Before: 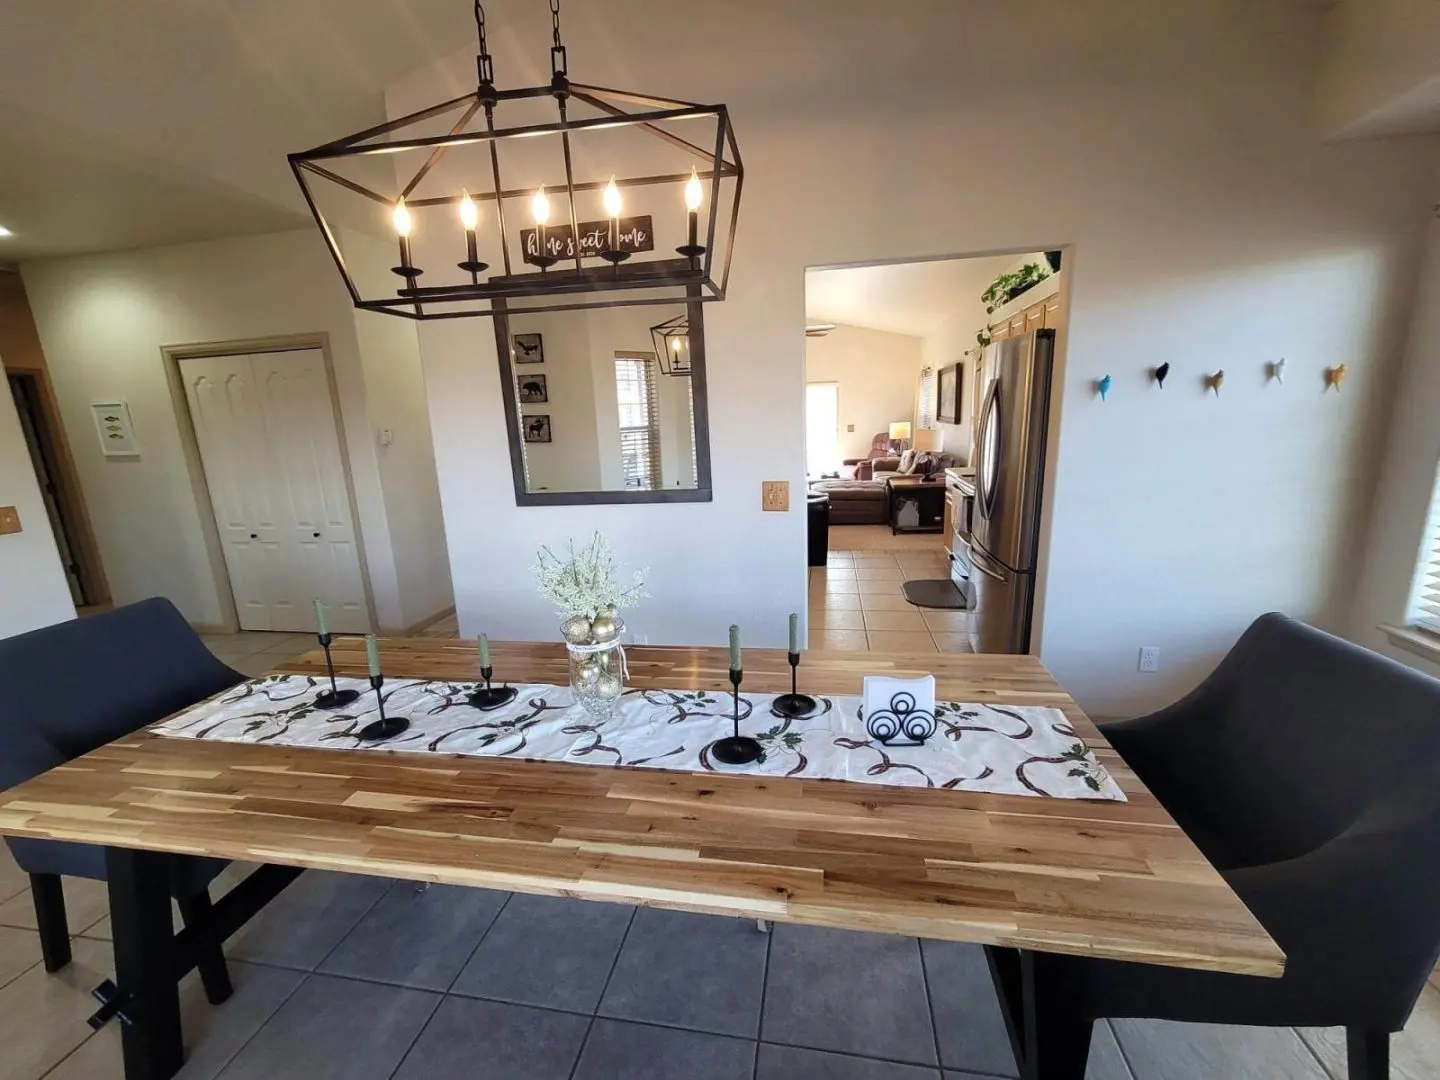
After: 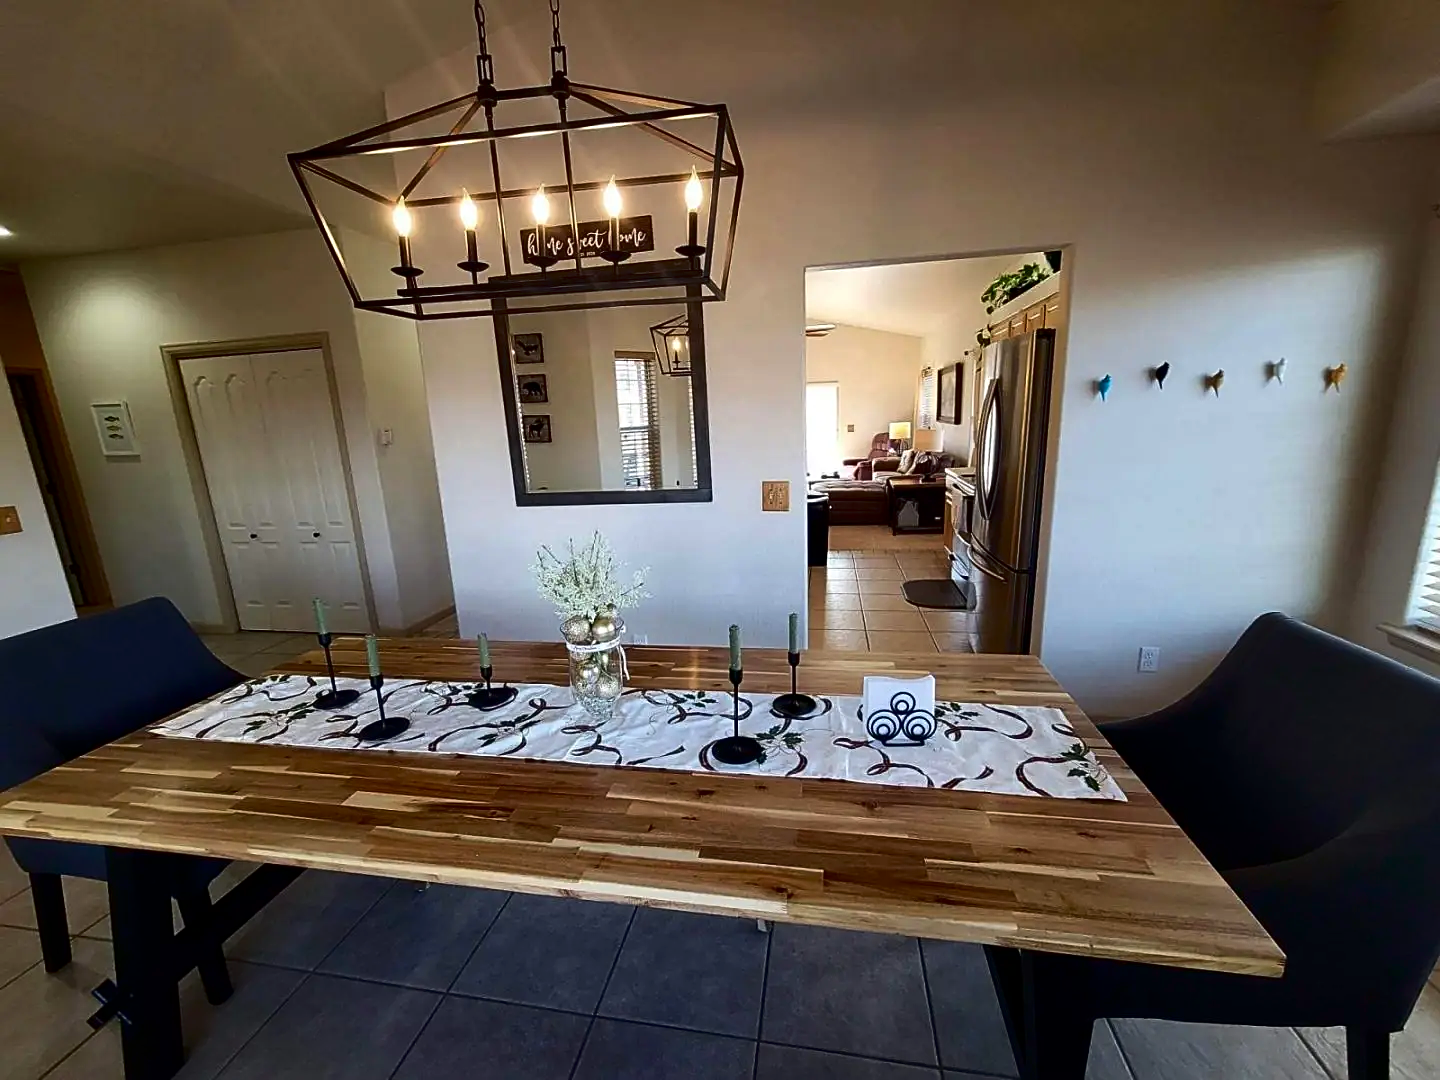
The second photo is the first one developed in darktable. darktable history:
contrast brightness saturation: contrast 0.132, brightness -0.243, saturation 0.139
sharpen: on, module defaults
